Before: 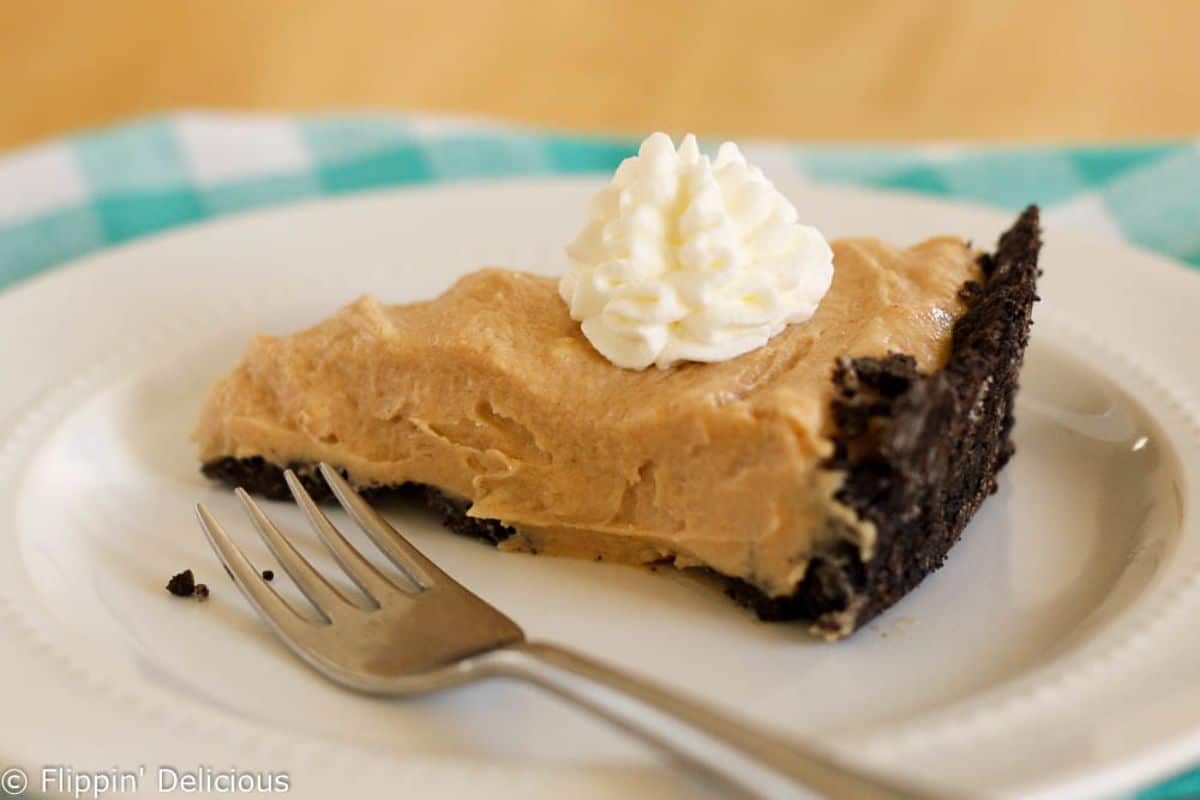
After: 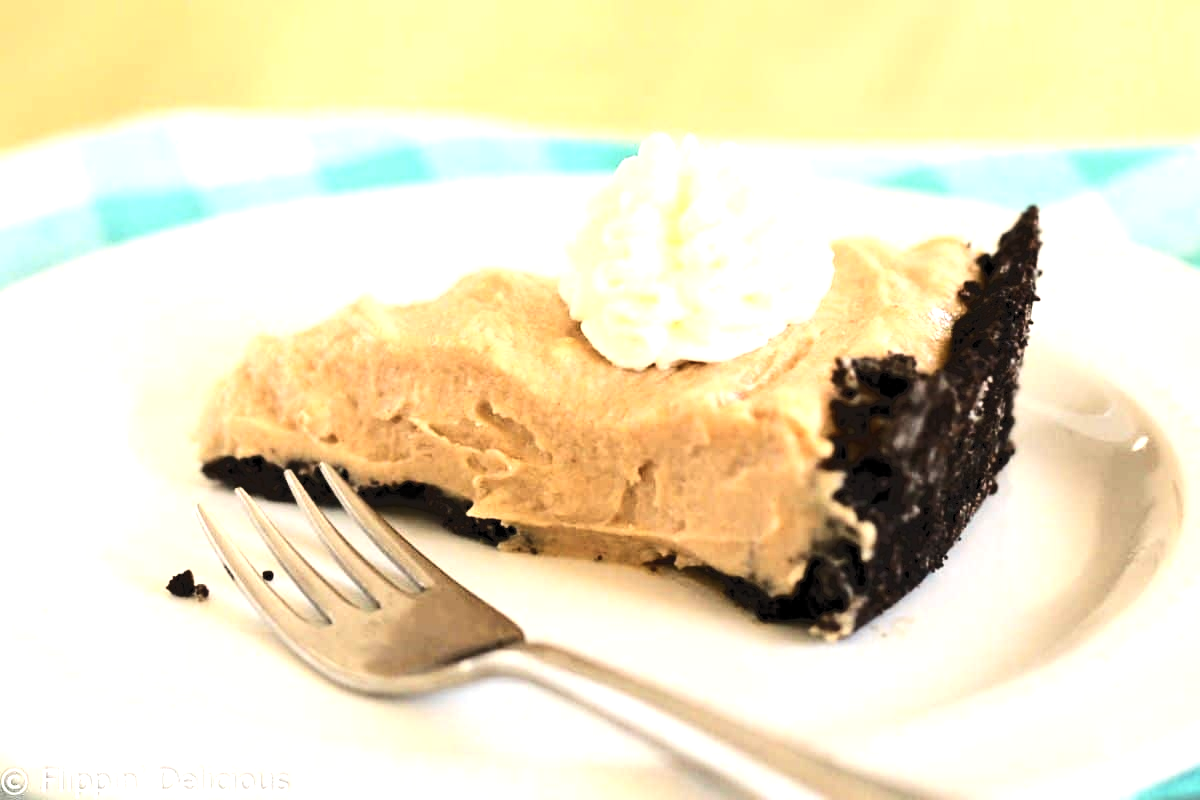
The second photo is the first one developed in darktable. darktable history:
tone curve: curves: ch0 [(0, 0) (0.003, 0.037) (0.011, 0.061) (0.025, 0.104) (0.044, 0.145) (0.069, 0.145) (0.1, 0.127) (0.136, 0.175) (0.177, 0.207) (0.224, 0.252) (0.277, 0.341) (0.335, 0.446) (0.399, 0.554) (0.468, 0.658) (0.543, 0.757) (0.623, 0.843) (0.709, 0.919) (0.801, 0.958) (0.898, 0.975) (1, 1)], color space Lab, independent channels, preserve colors none
levels: levels [0.052, 0.496, 0.908]
